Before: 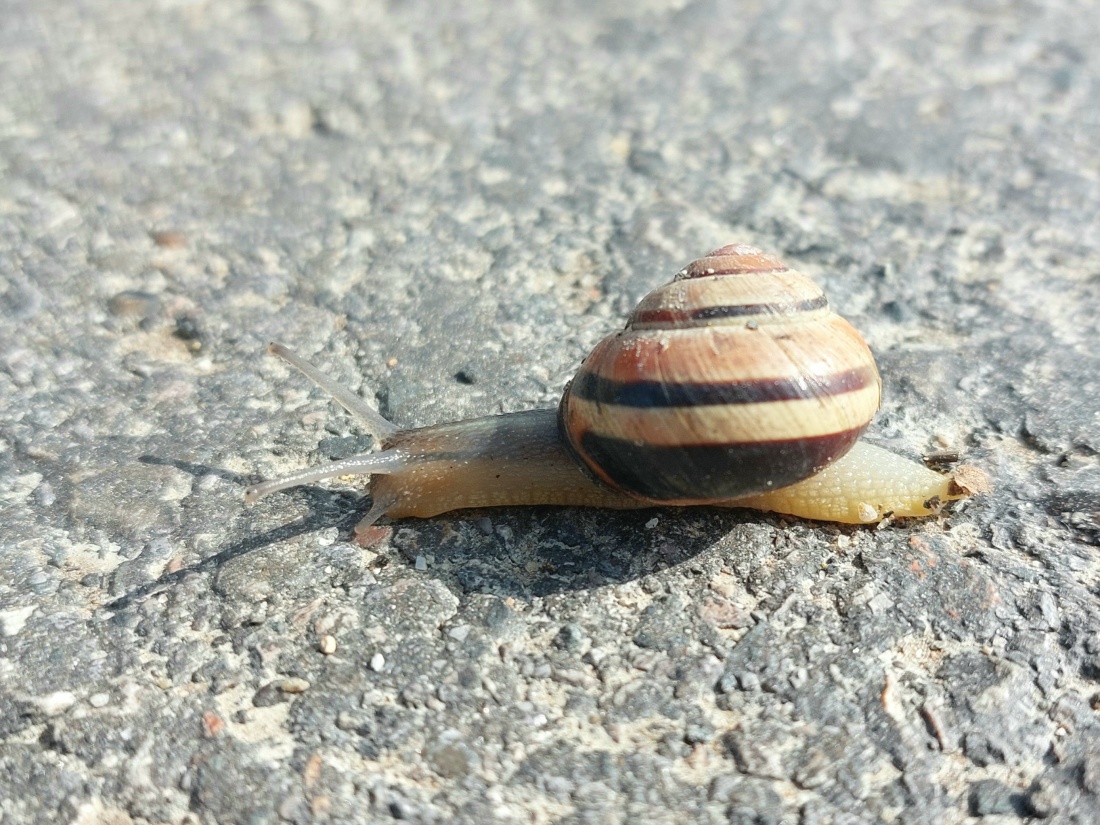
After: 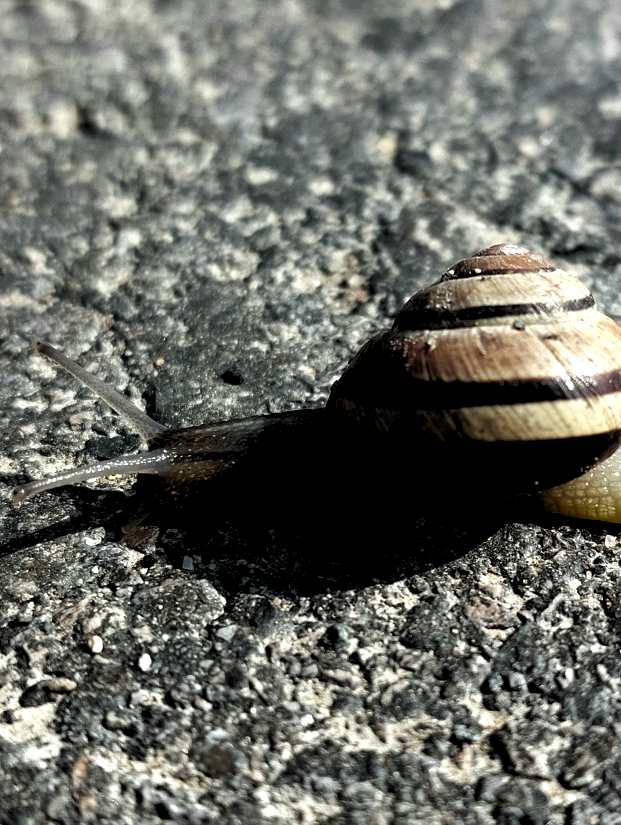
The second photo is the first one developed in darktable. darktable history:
levels: levels [0.182, 0.542, 0.902]
tone equalizer: edges refinement/feathering 500, mask exposure compensation -1.57 EV, preserve details no
crop: left 21.235%, right 22.232%
contrast brightness saturation: brightness -0.503
local contrast: mode bilateral grid, contrast 19, coarseness 50, detail 132%, midtone range 0.2
